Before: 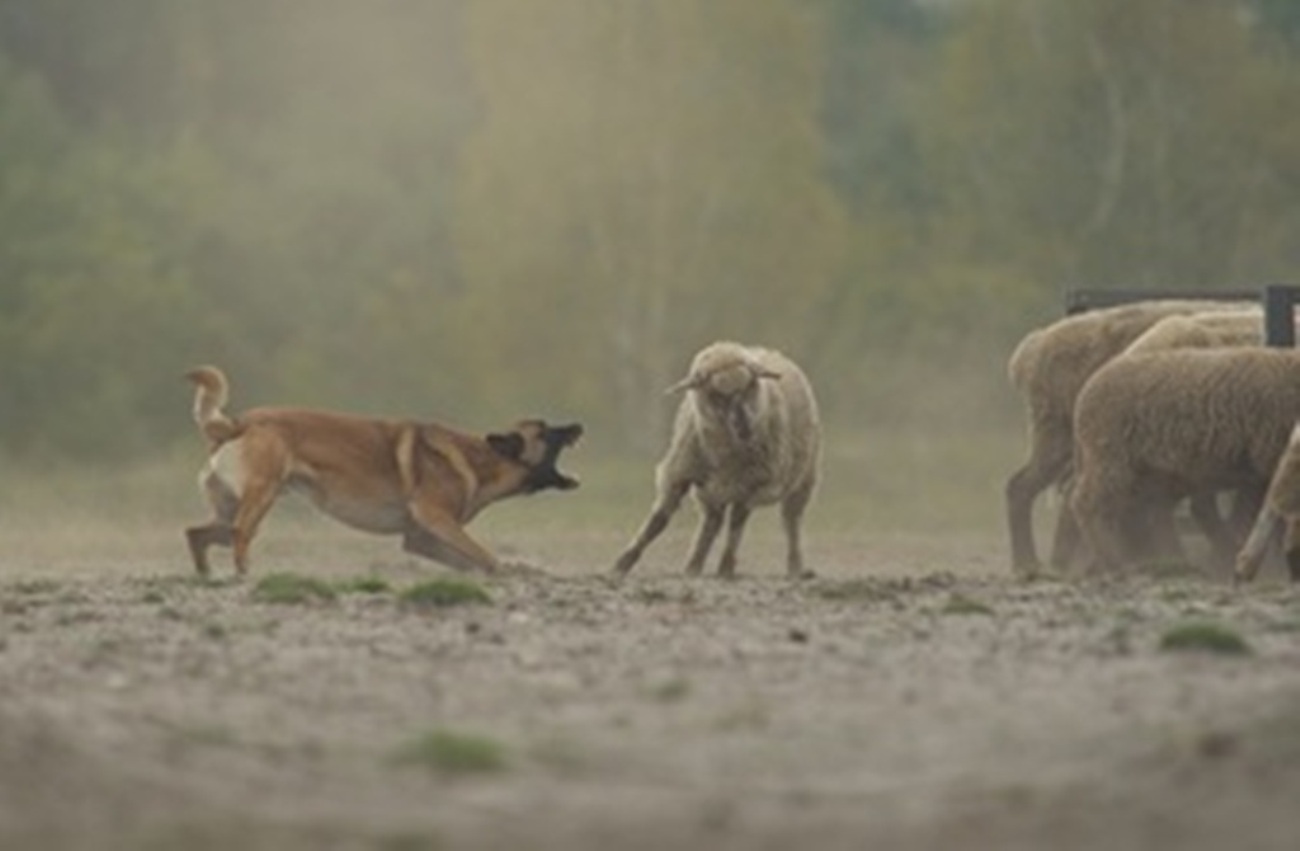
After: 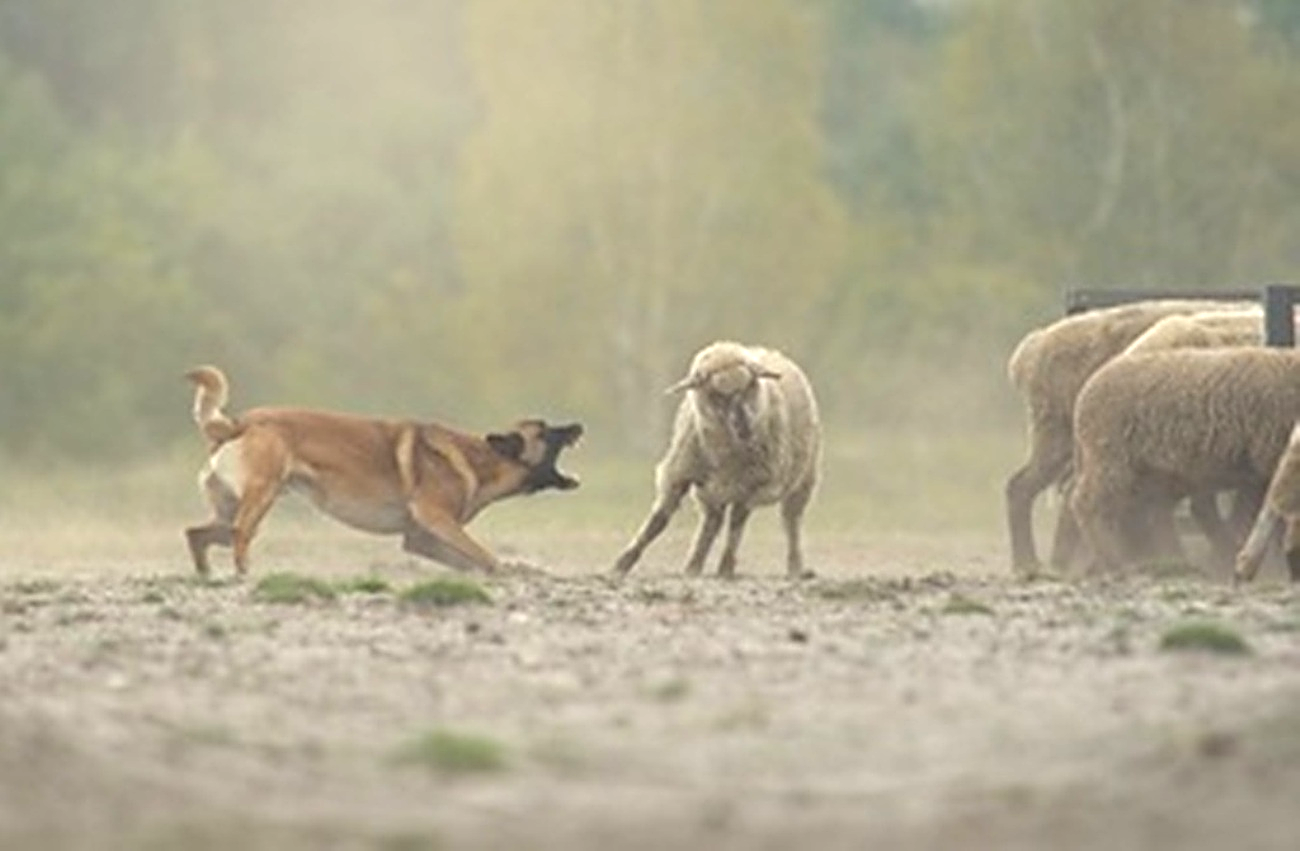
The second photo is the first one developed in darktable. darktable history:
exposure: exposure 1 EV, compensate highlight preservation false
sharpen: amount 0.909
